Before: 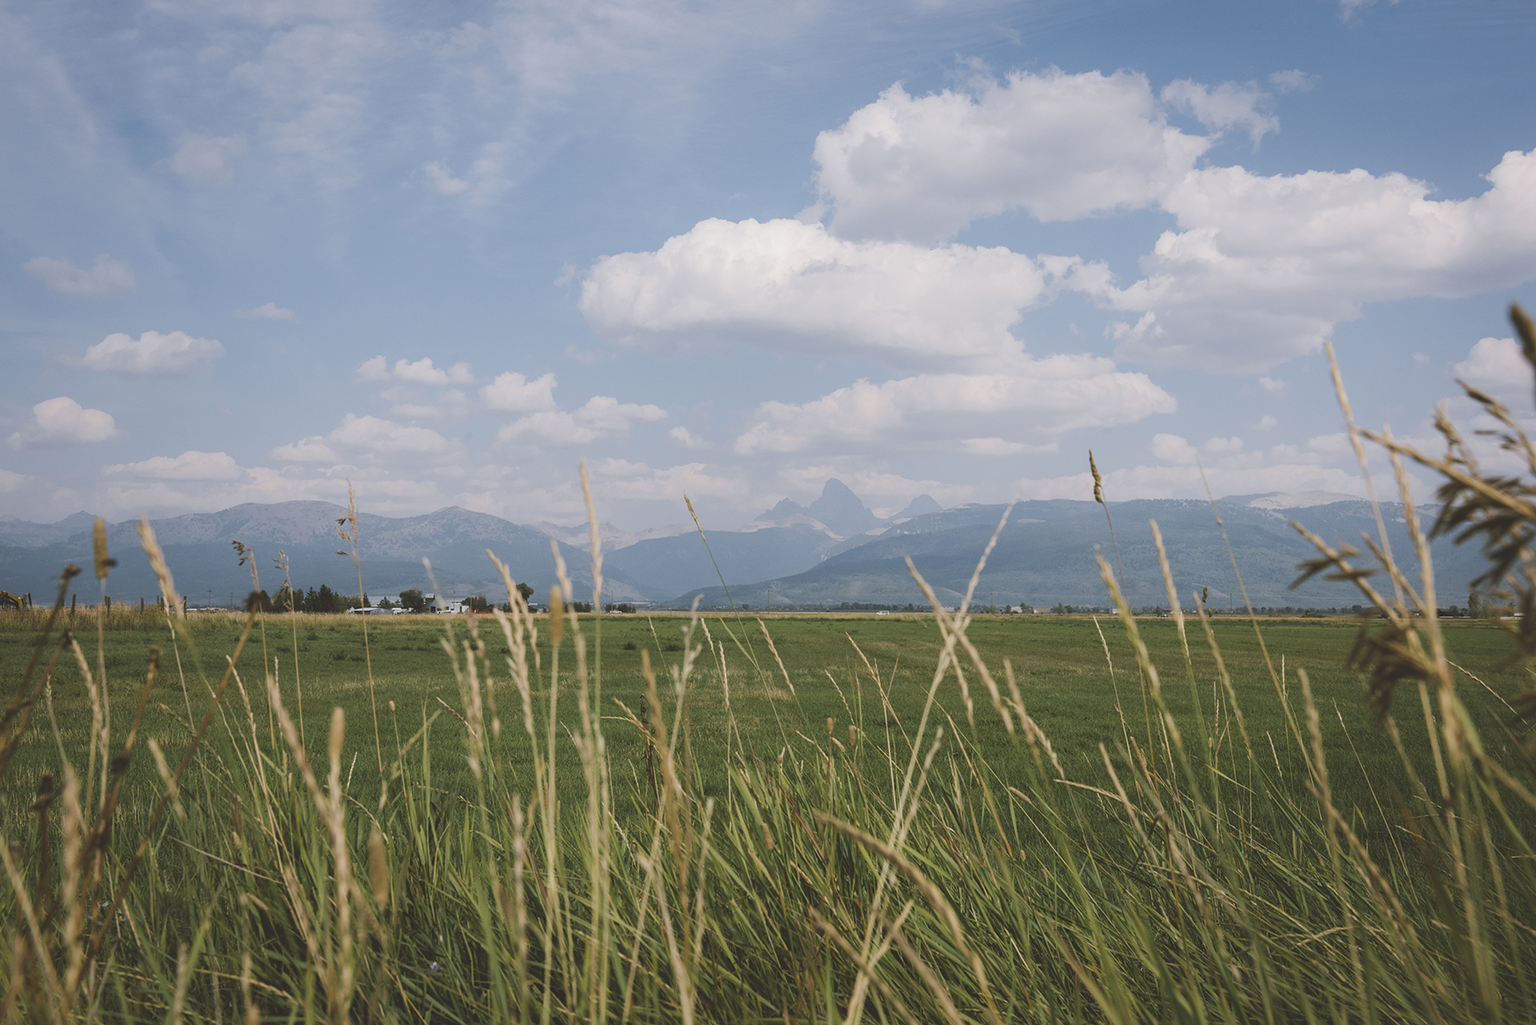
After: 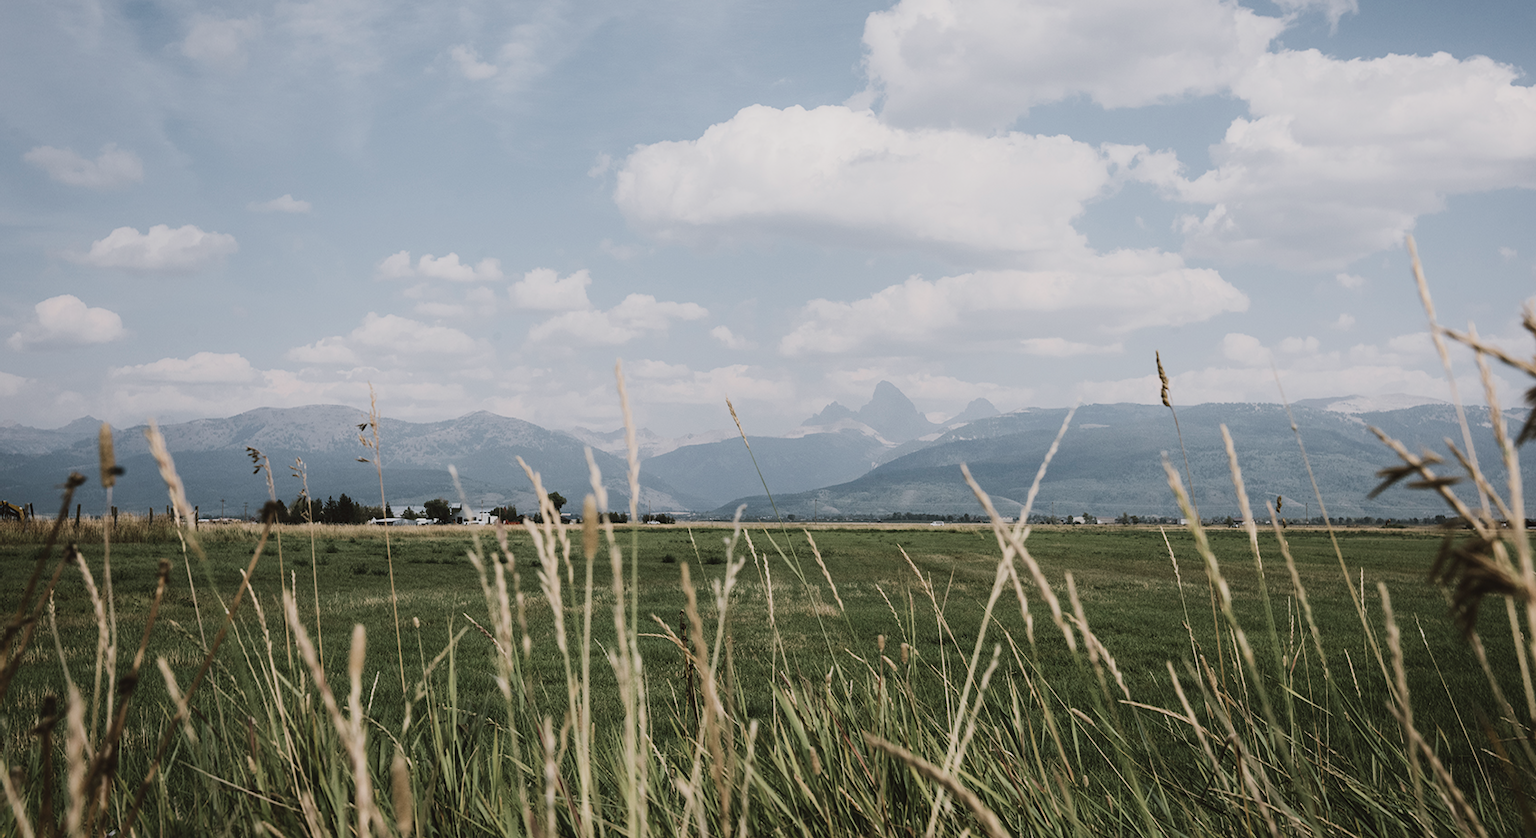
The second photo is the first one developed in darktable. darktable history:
crop and rotate: angle 0.03°, top 11.643%, right 5.651%, bottom 11.189%
contrast brightness saturation: contrast 0.25, saturation -0.31
filmic rgb: black relative exposure -7.65 EV, white relative exposure 4.56 EV, hardness 3.61
